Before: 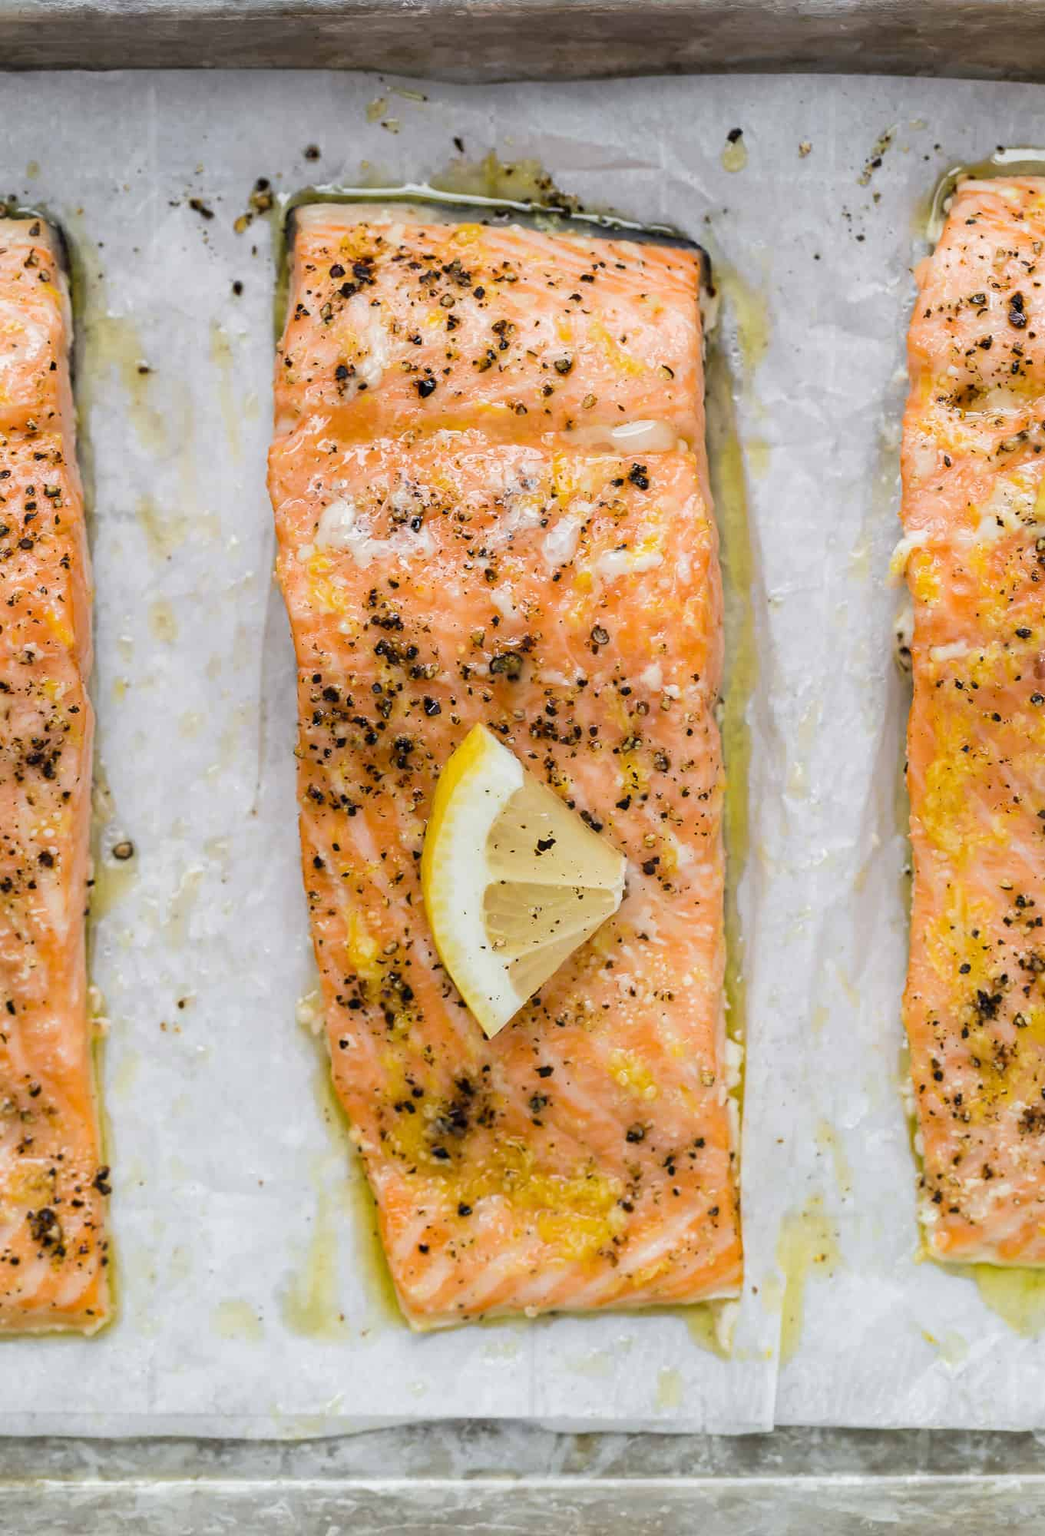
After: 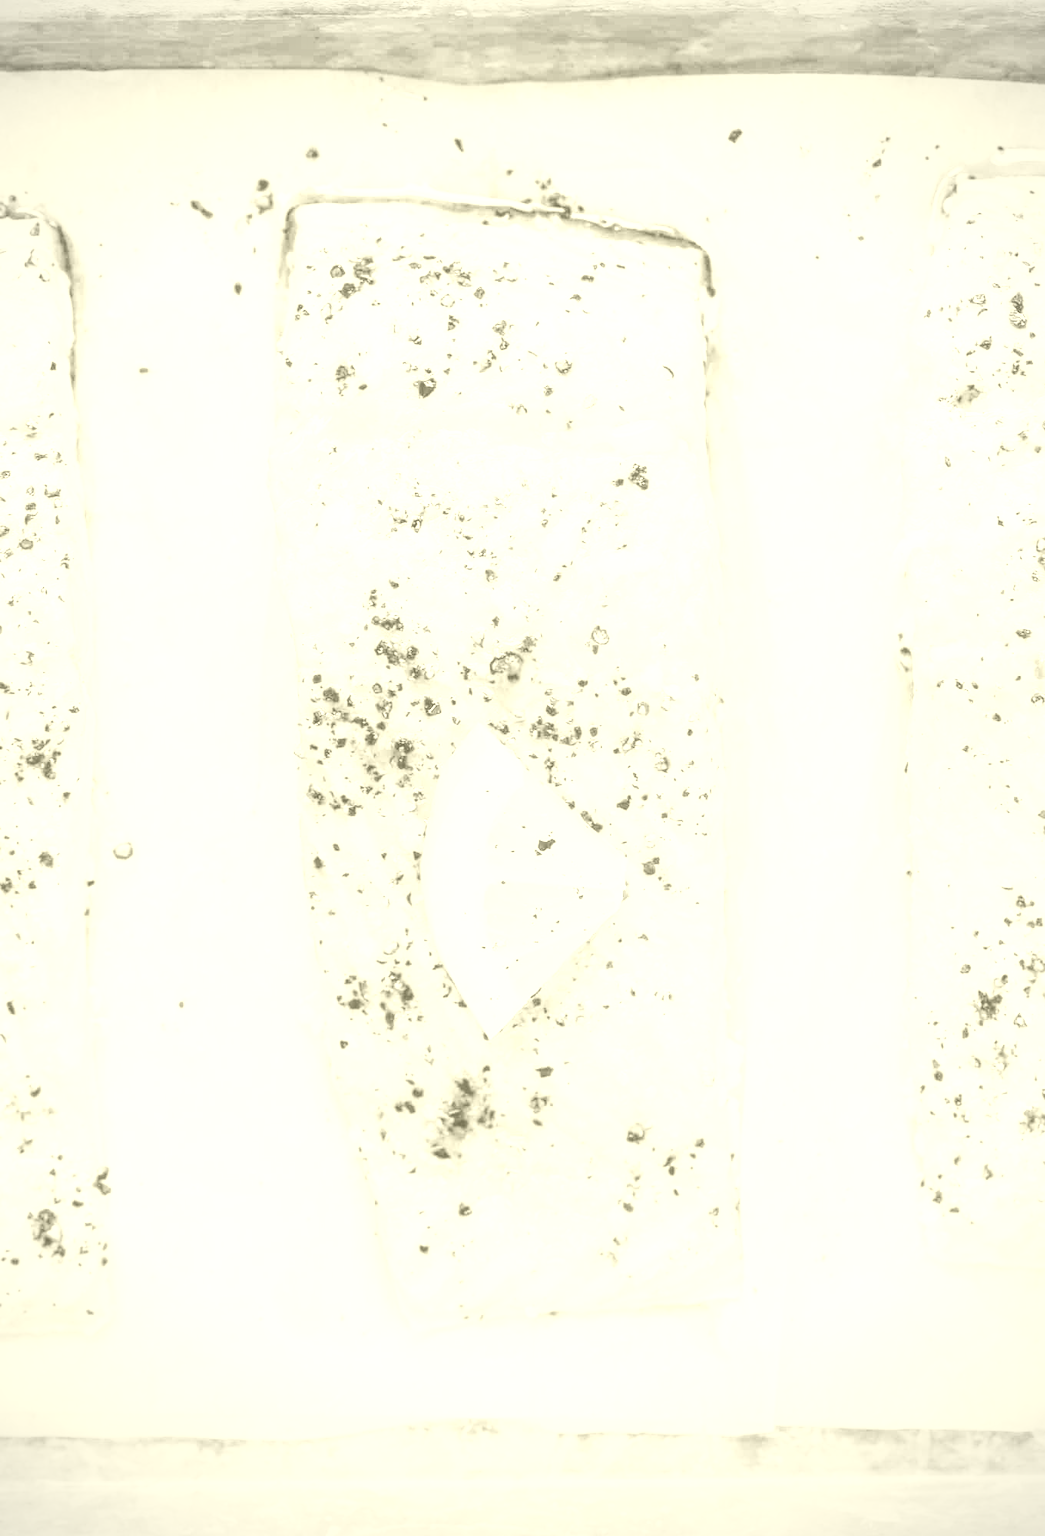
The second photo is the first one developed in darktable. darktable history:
exposure: black level correction 0, exposure 1.741 EV, compensate exposure bias true, compensate highlight preservation false
local contrast: highlights 60%, shadows 60%, detail 160%
vignetting: fall-off radius 60.92%
white balance: red 1.123, blue 0.83
color correction: saturation 1.8
base curve: curves: ch0 [(0, 0) (0.032, 0.037) (0.105, 0.228) (0.435, 0.76) (0.856, 0.983) (1, 1)], preserve colors none
colorize: hue 43.2°, saturation 40%, version 1
